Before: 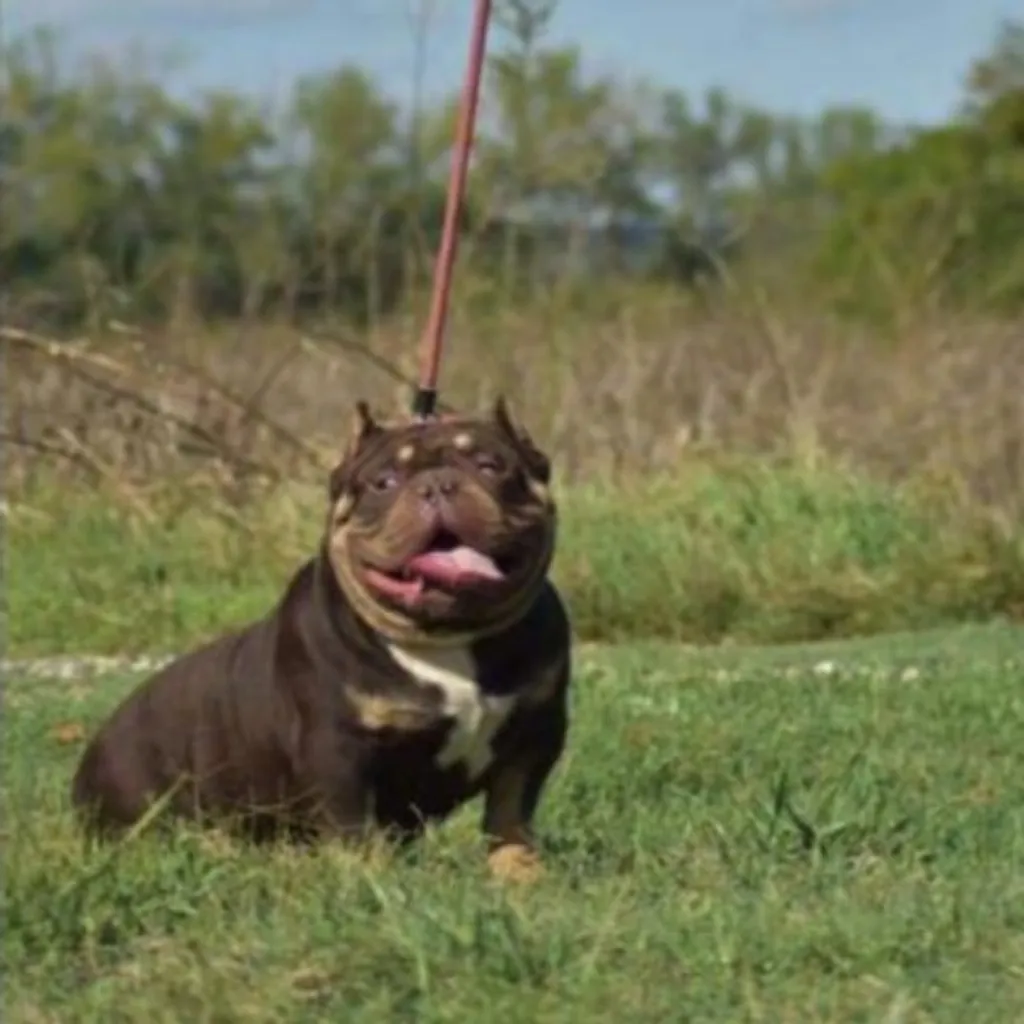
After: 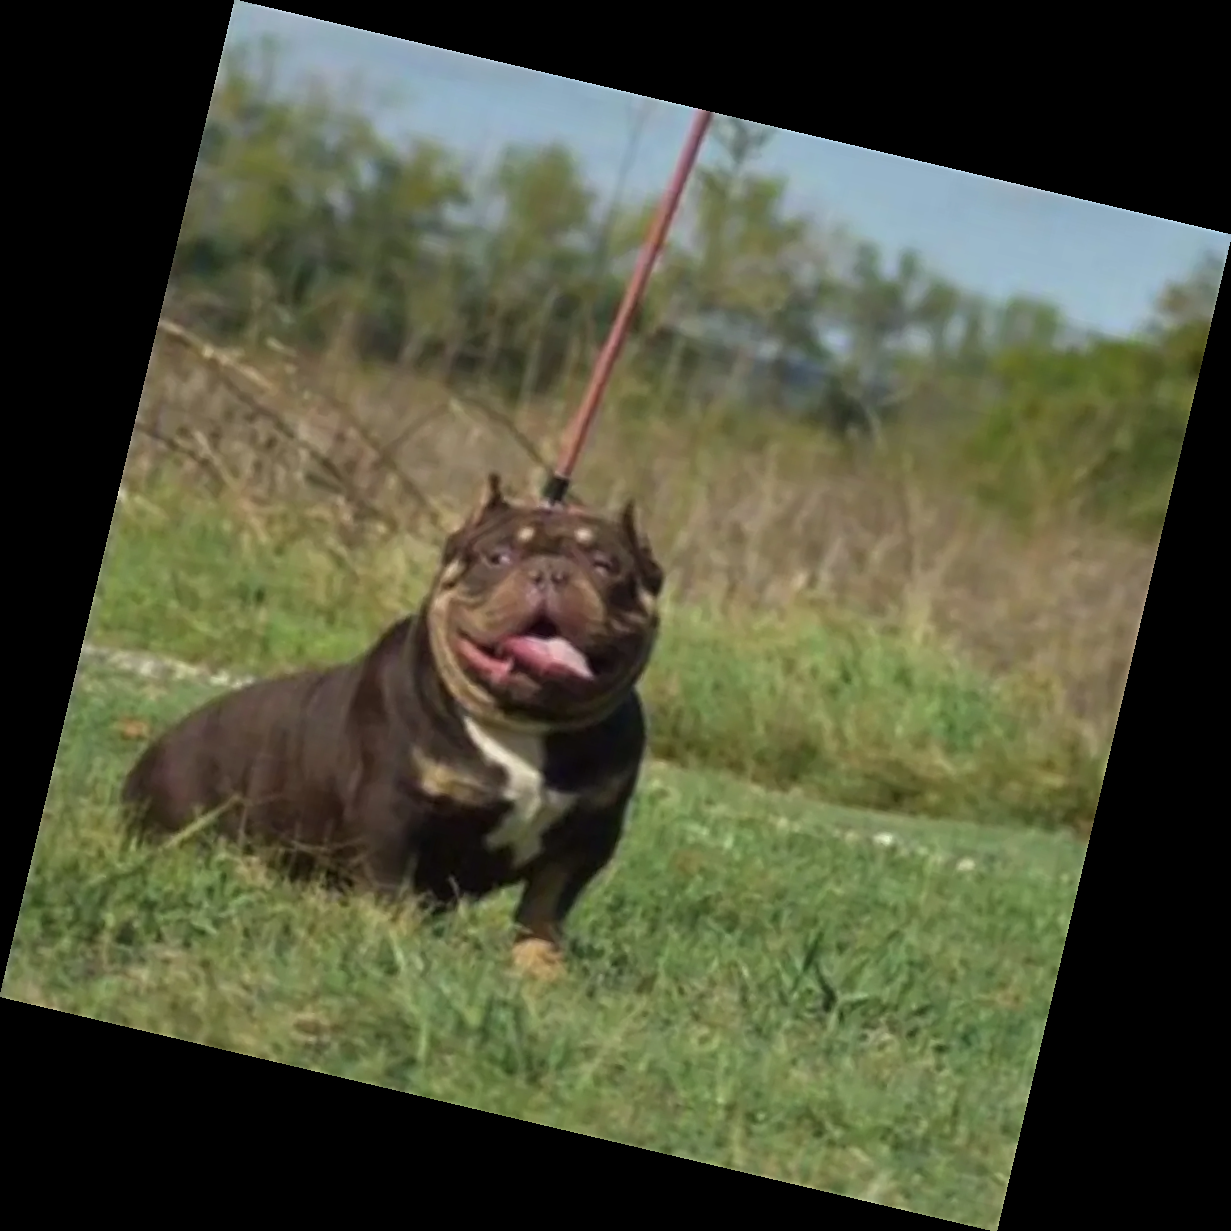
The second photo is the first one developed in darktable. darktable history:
sharpen: on, module defaults
haze removal: strength -0.05
rotate and perspective: rotation 13.27°, automatic cropping off
